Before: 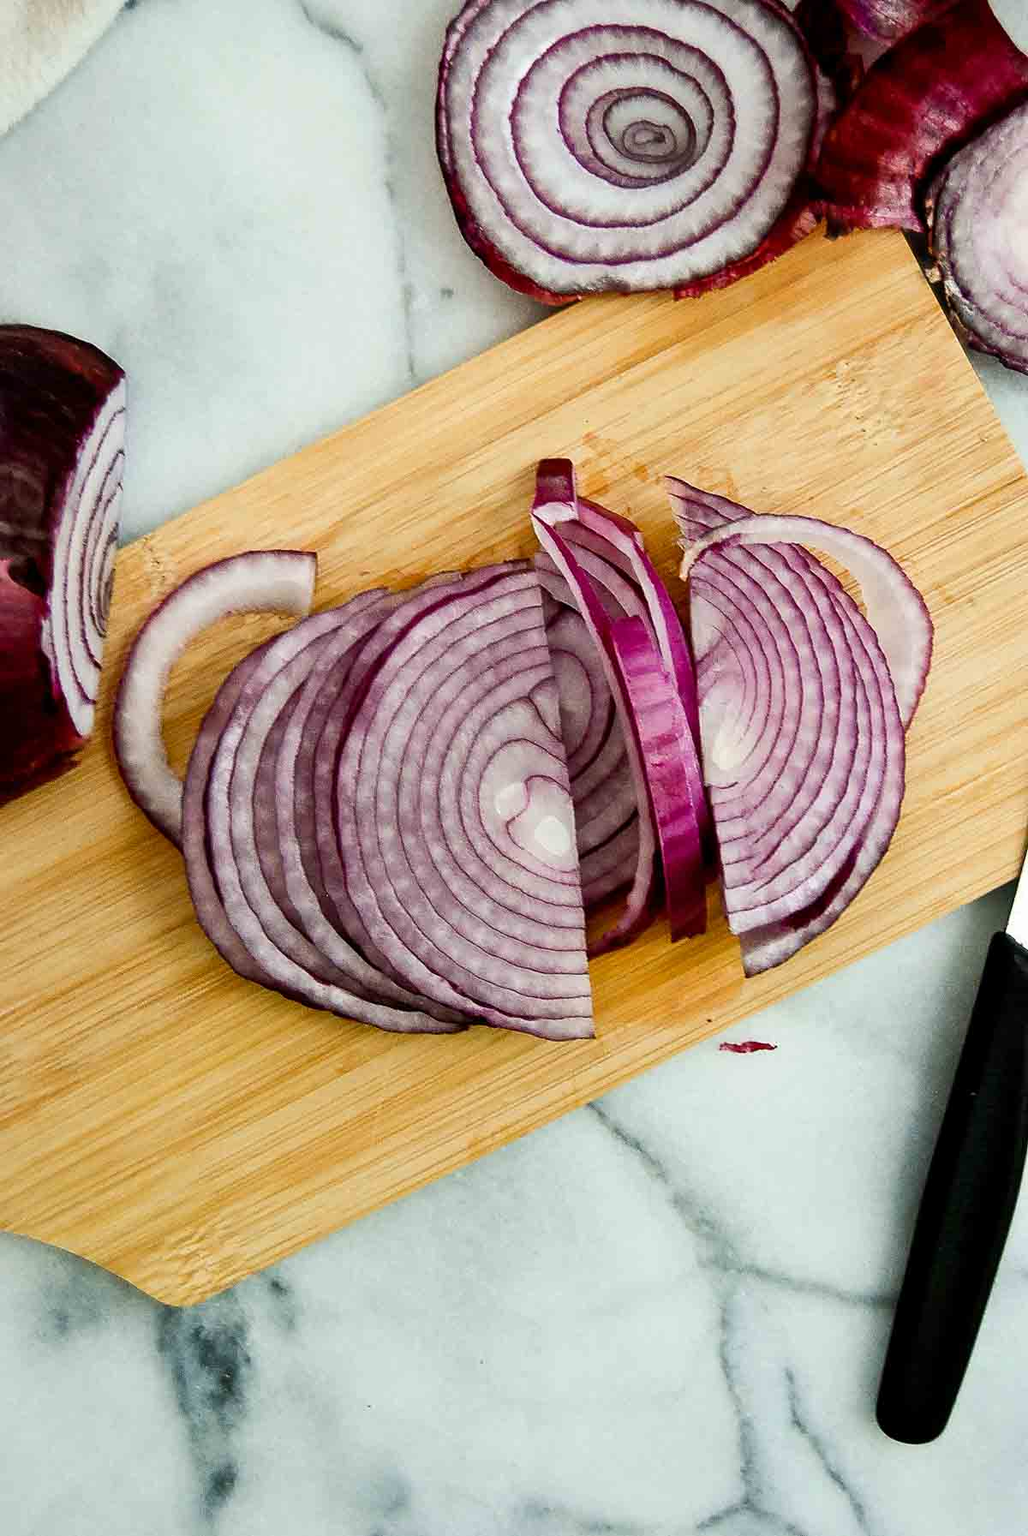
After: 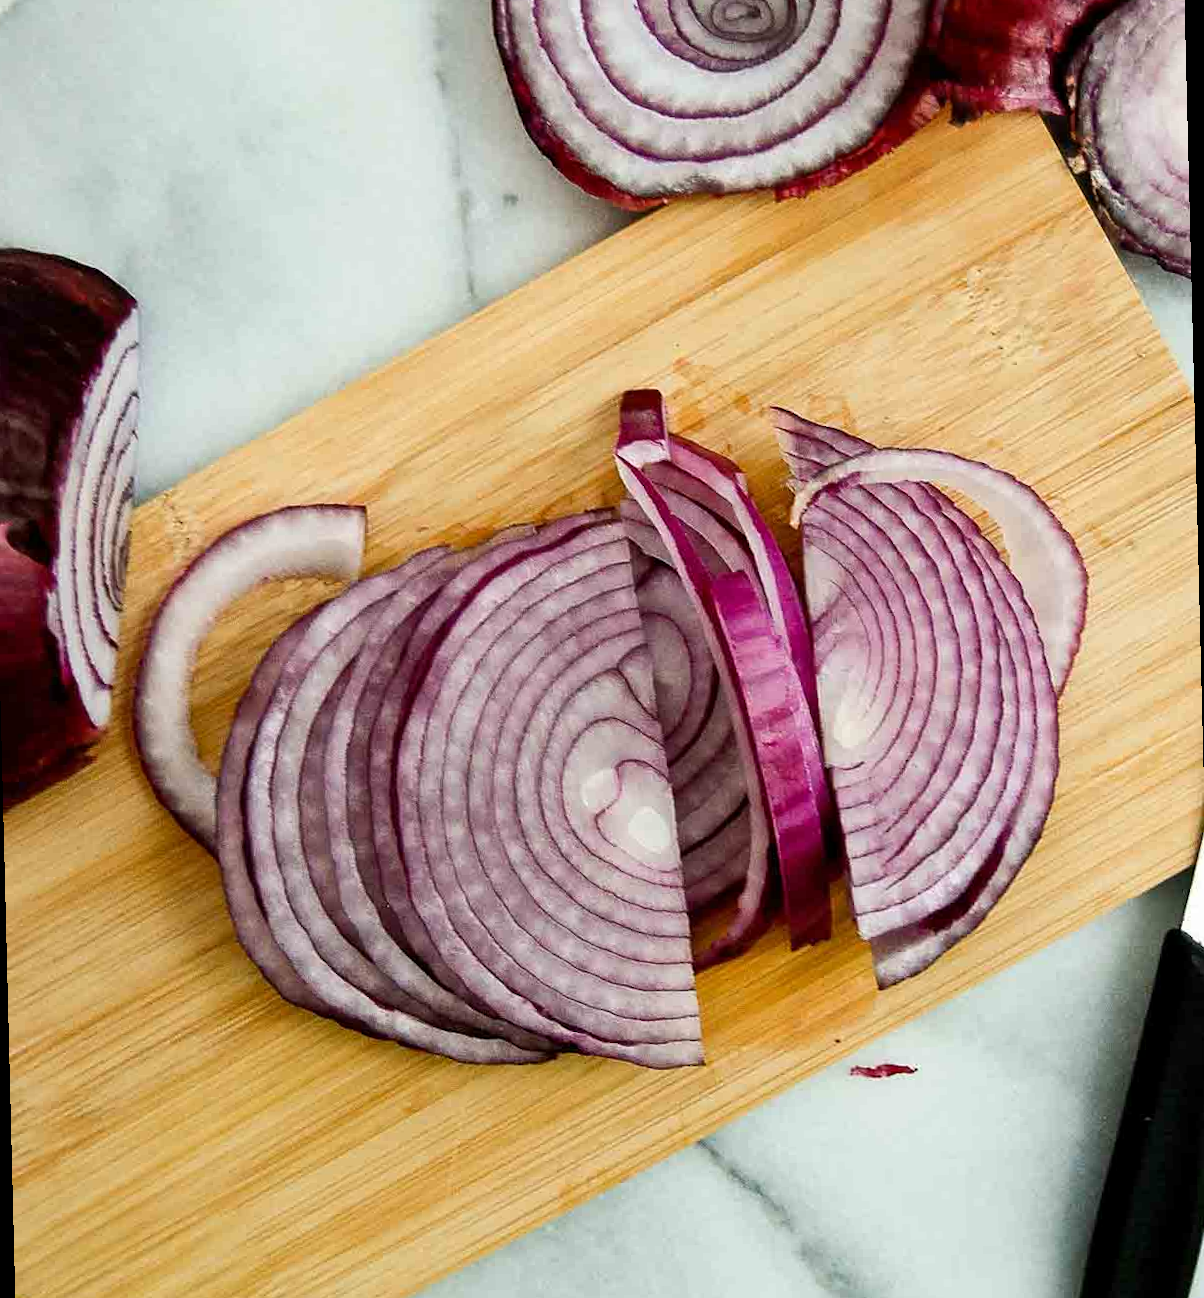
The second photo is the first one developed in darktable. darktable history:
rotate and perspective: rotation -1.42°, crop left 0.016, crop right 0.984, crop top 0.035, crop bottom 0.965
white balance: emerald 1
crop: top 5.667%, bottom 17.637%
